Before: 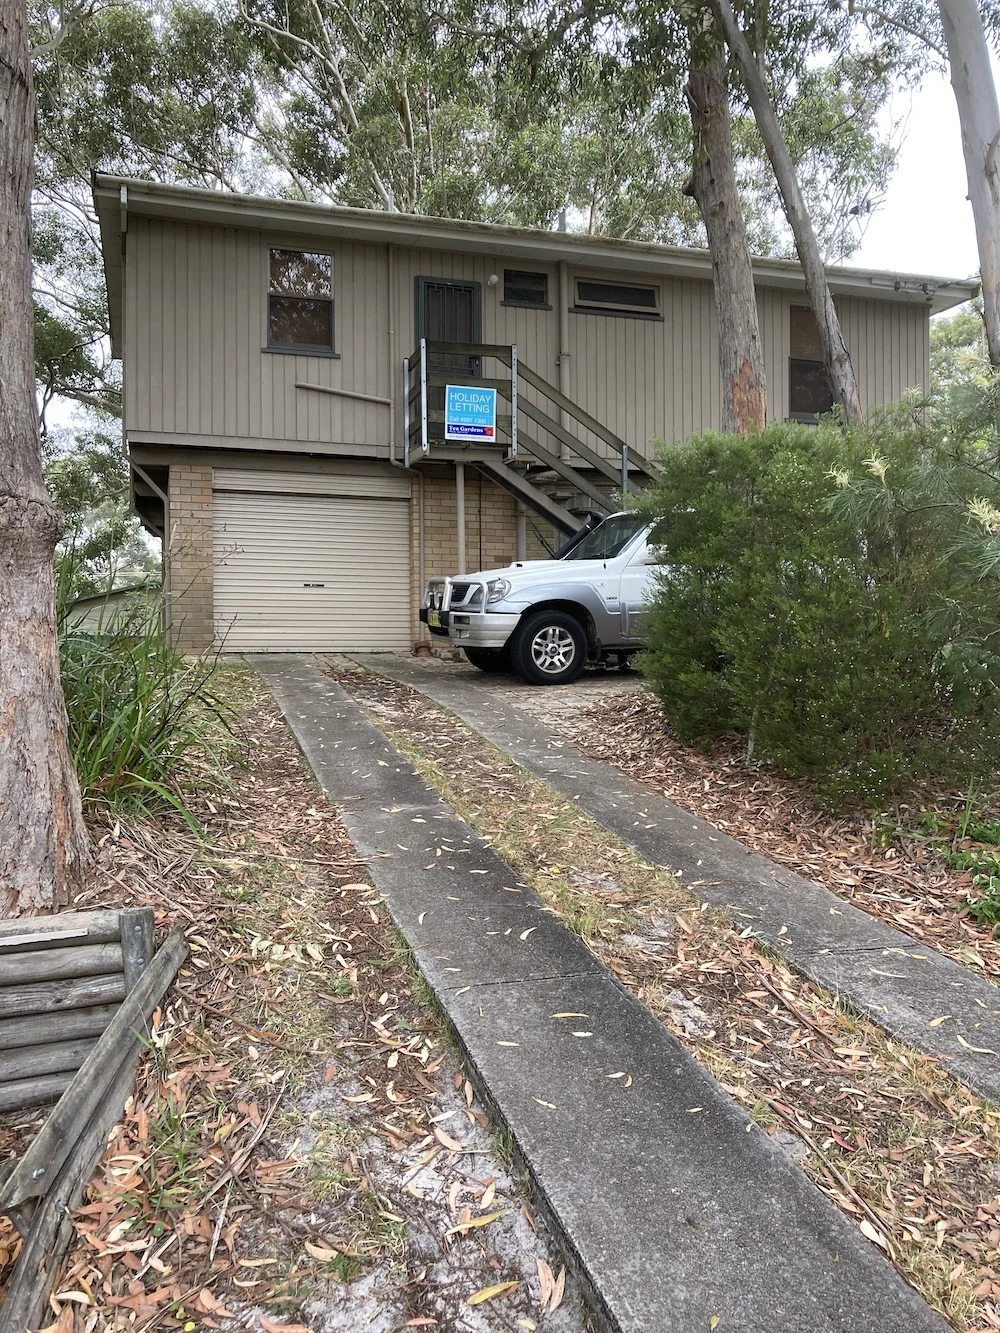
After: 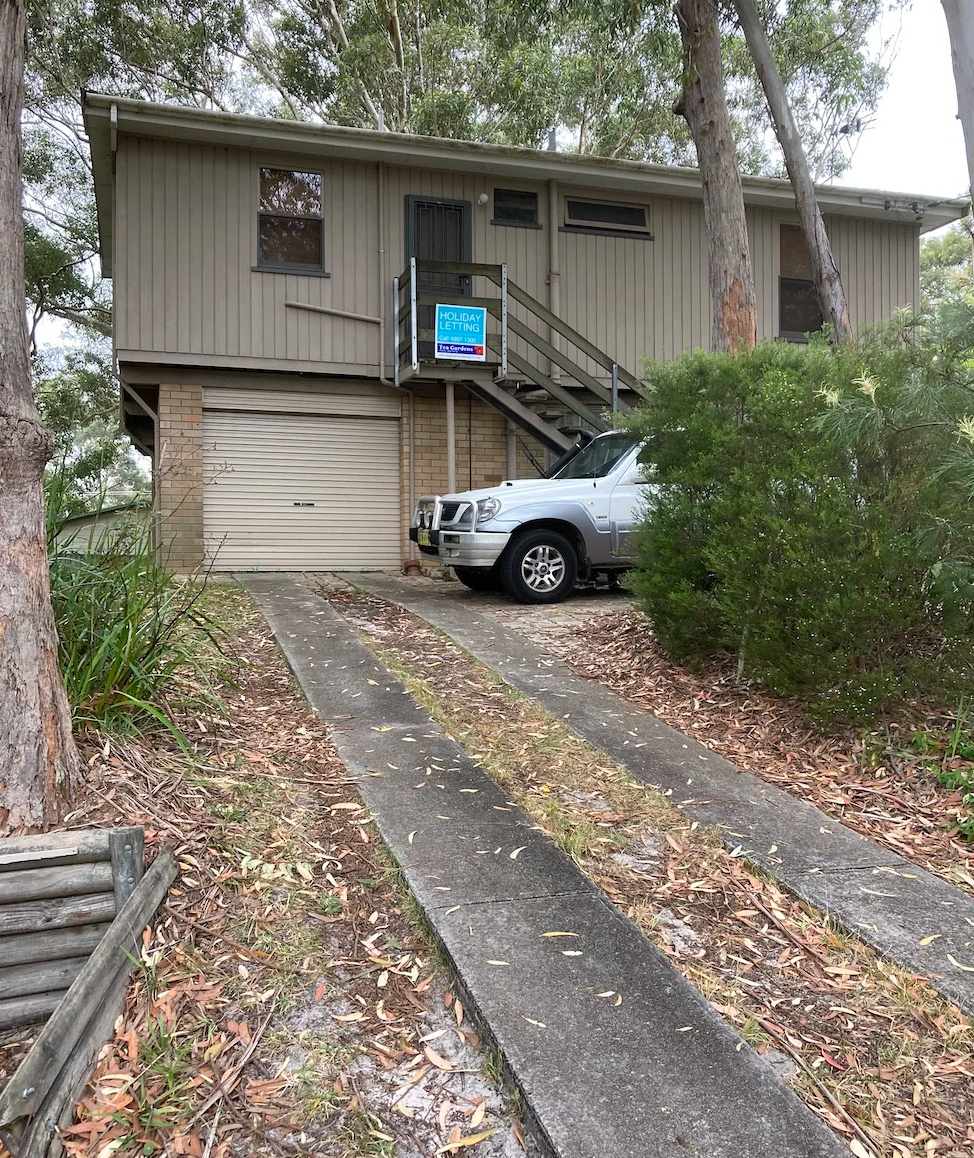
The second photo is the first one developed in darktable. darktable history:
crop: left 1.066%, top 6.15%, right 1.472%, bottom 6.935%
